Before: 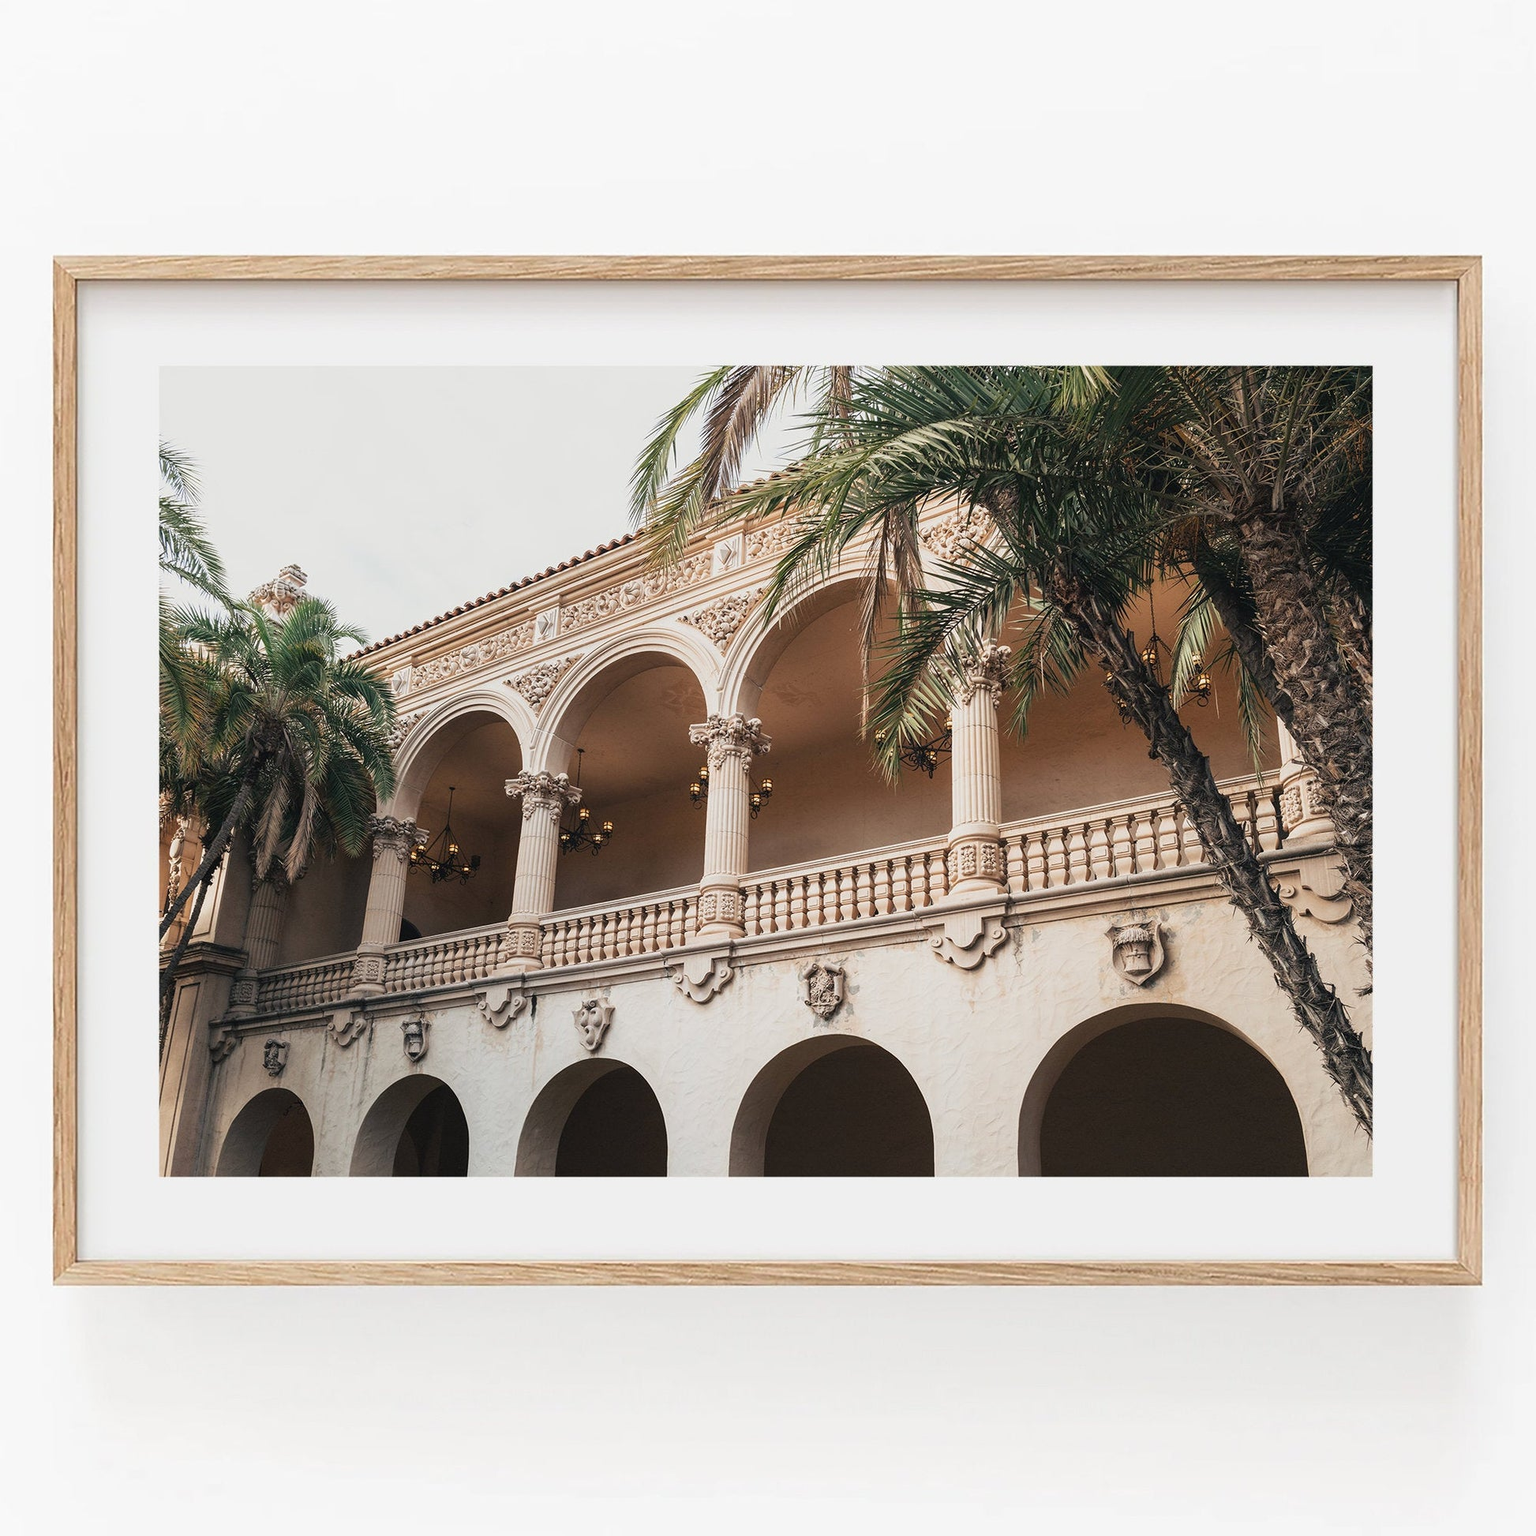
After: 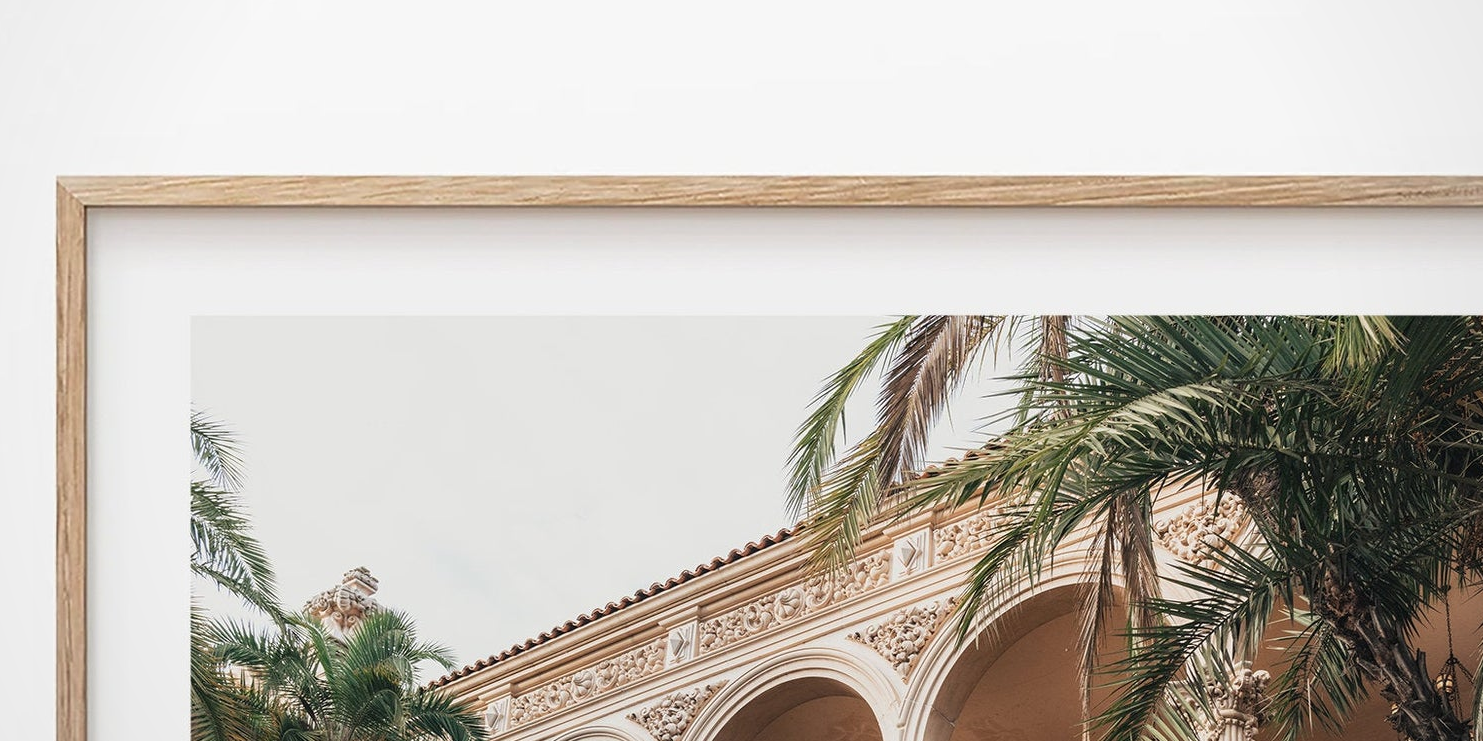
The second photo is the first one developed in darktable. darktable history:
crop: left 0.579%, top 7.627%, right 23.167%, bottom 54.275%
vignetting: brightness -0.167
